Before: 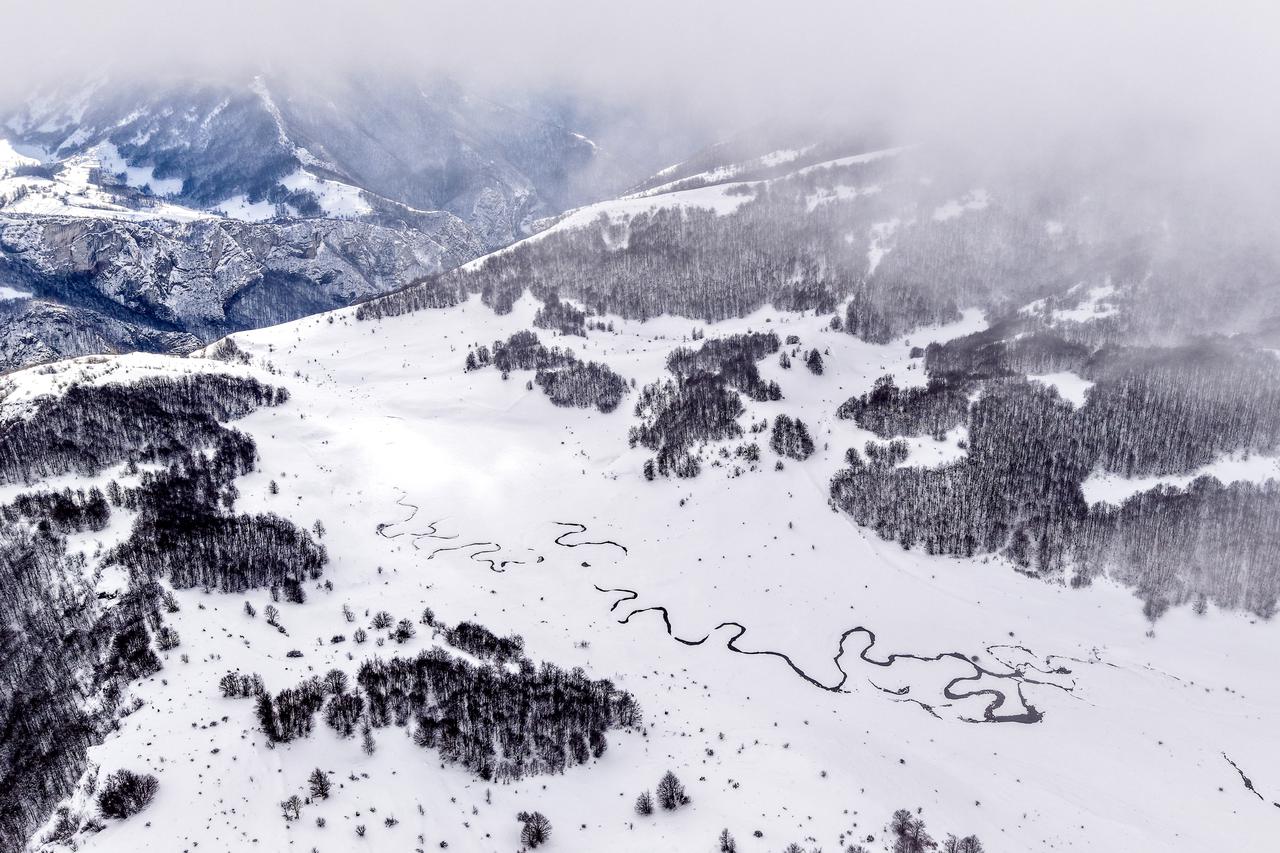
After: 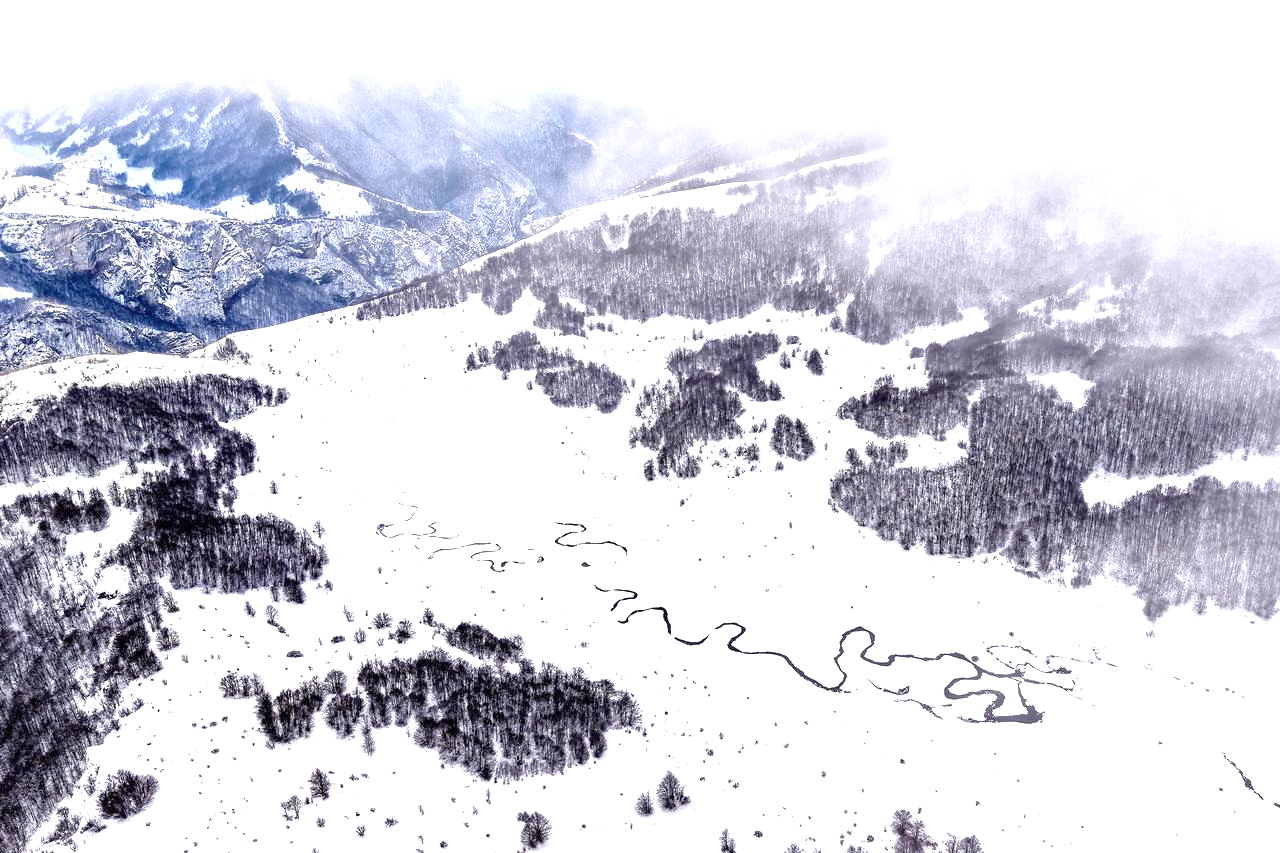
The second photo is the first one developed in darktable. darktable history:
exposure: black level correction 0, exposure 1 EV, compensate exposure bias true, compensate highlight preservation false
shadows and highlights: shadows 25.16, white point adjustment -3, highlights -30.04
